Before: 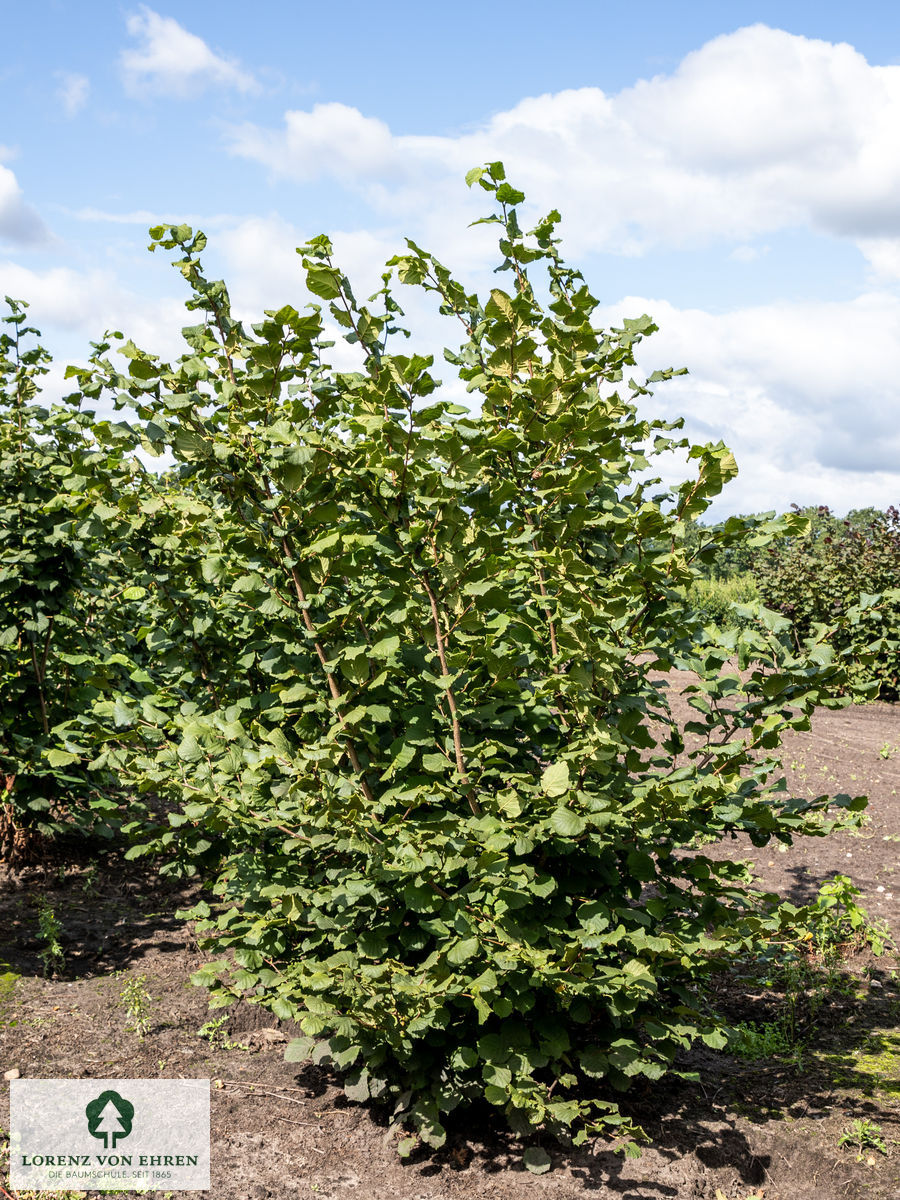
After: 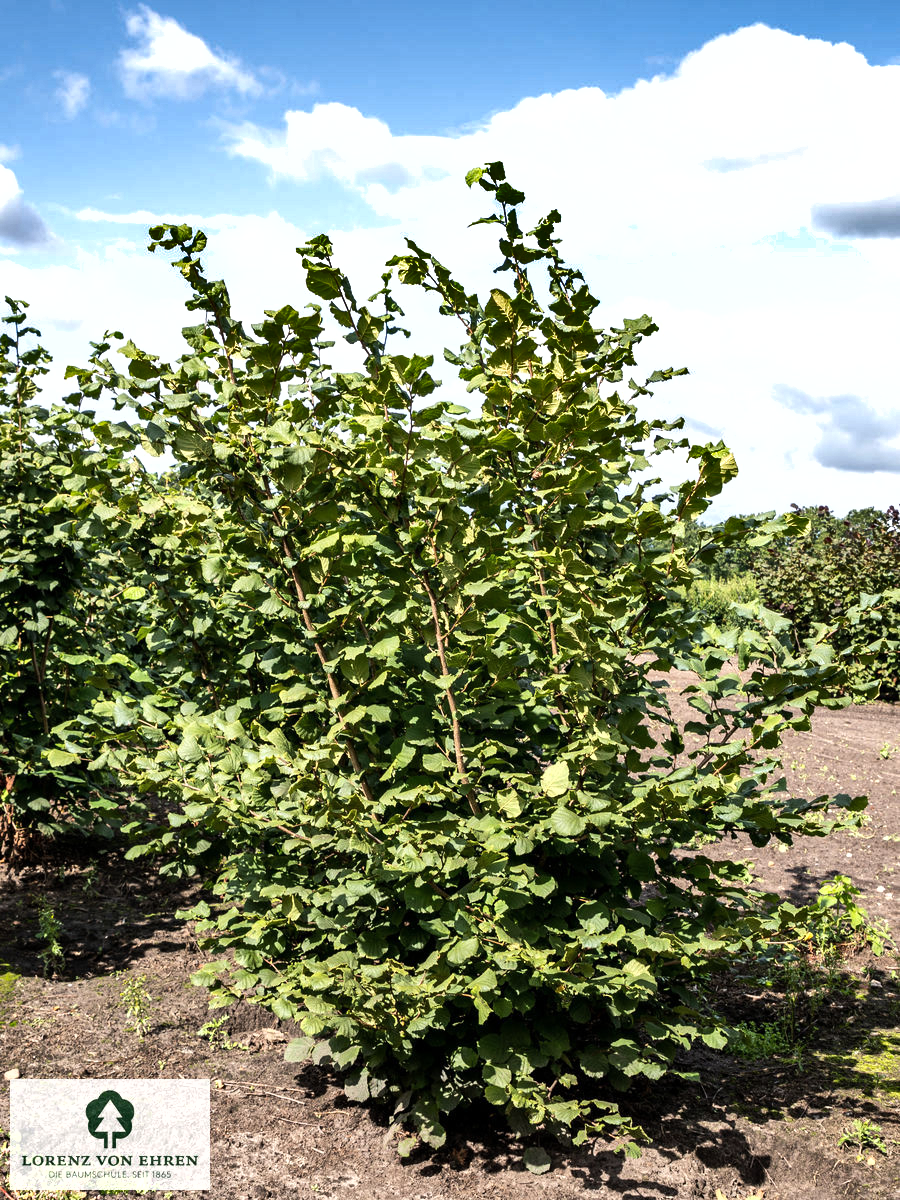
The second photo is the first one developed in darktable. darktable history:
shadows and highlights: radius 108.52, shadows 44.07, highlights -67.8, low approximation 0.01, soften with gaussian
tone equalizer: -8 EV -0.417 EV, -7 EV -0.389 EV, -6 EV -0.333 EV, -5 EV -0.222 EV, -3 EV 0.222 EV, -2 EV 0.333 EV, -1 EV 0.389 EV, +0 EV 0.417 EV, edges refinement/feathering 500, mask exposure compensation -1.57 EV, preserve details no
